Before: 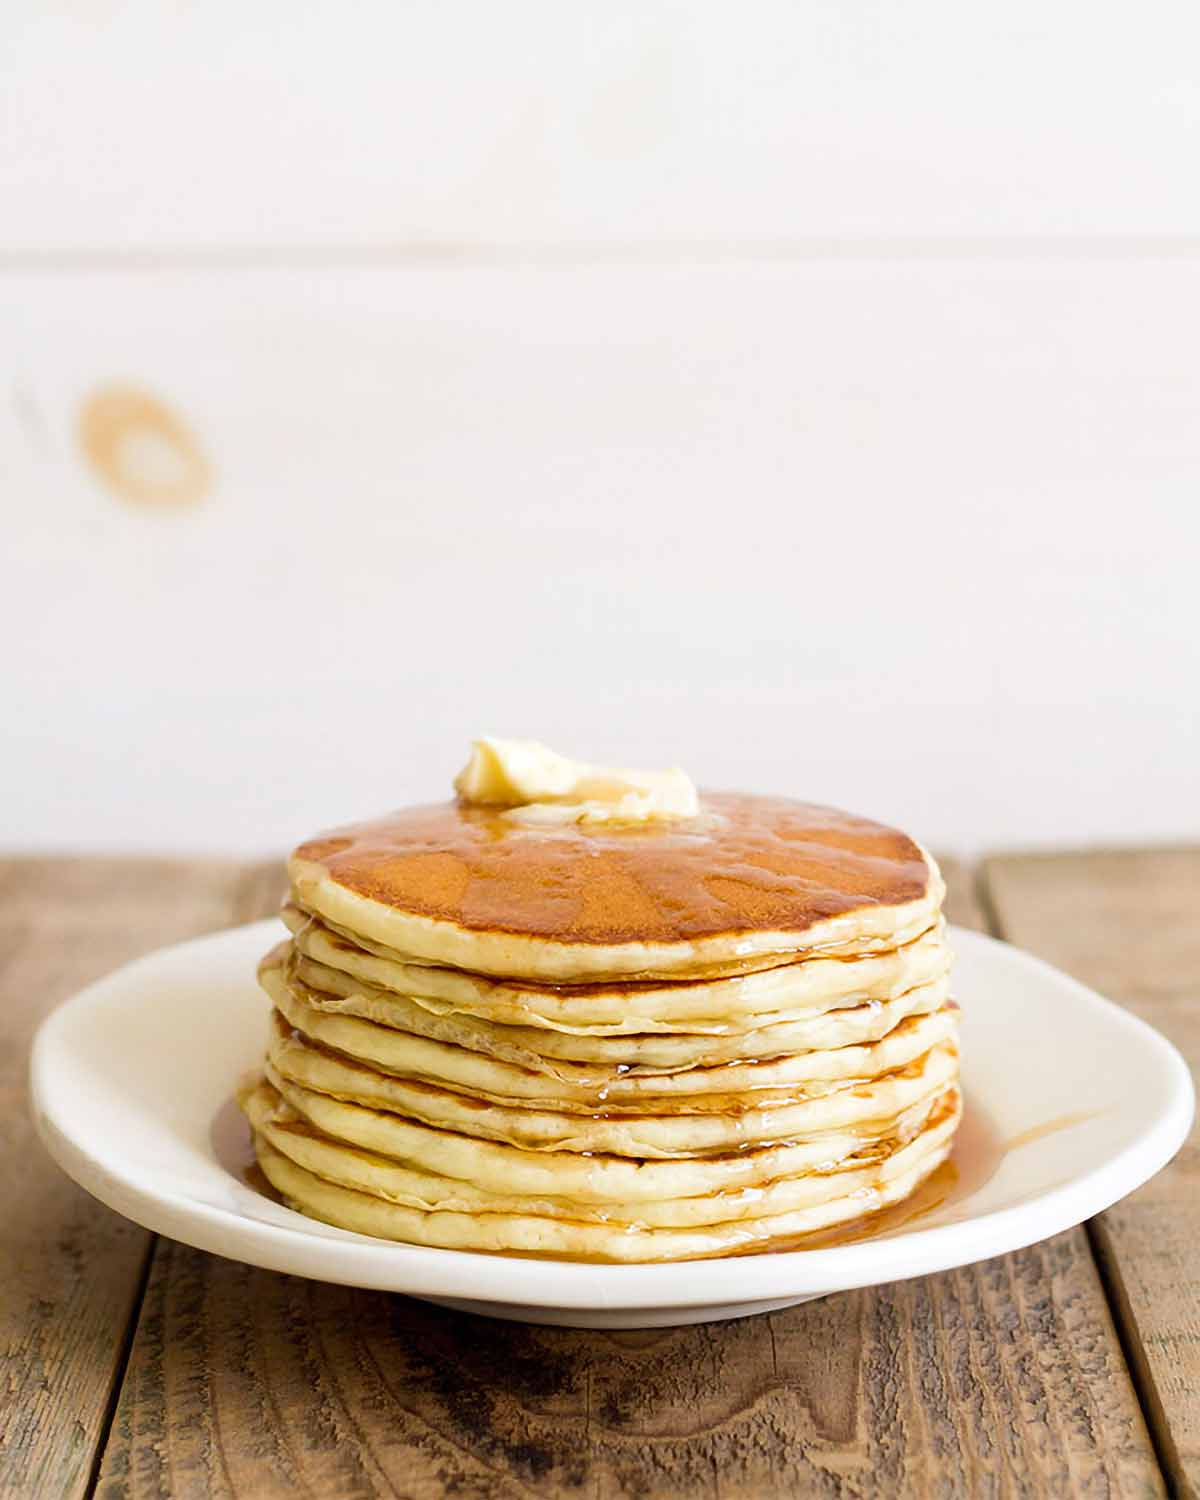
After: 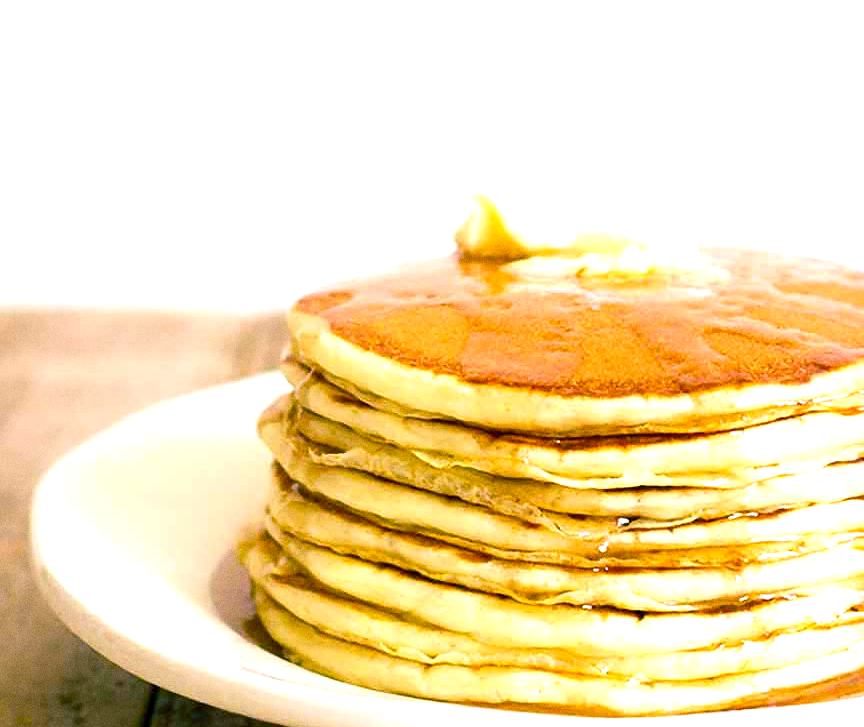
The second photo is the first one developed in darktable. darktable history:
grain: coarseness 0.47 ISO
color balance rgb: shadows lift › luminance -28.76%, shadows lift › chroma 10%, shadows lift › hue 230°, power › chroma 0.5%, power › hue 215°, highlights gain › luminance 7.14%, highlights gain › chroma 1%, highlights gain › hue 50°, global offset › luminance -0.29%, global offset › hue 260°, perceptual saturation grading › global saturation 20%, perceptual saturation grading › highlights -13.92%, perceptual saturation grading › shadows 50%
crop: top 36.498%, right 27.964%, bottom 14.995%
exposure: exposure 0.7 EV, compensate highlight preservation false
